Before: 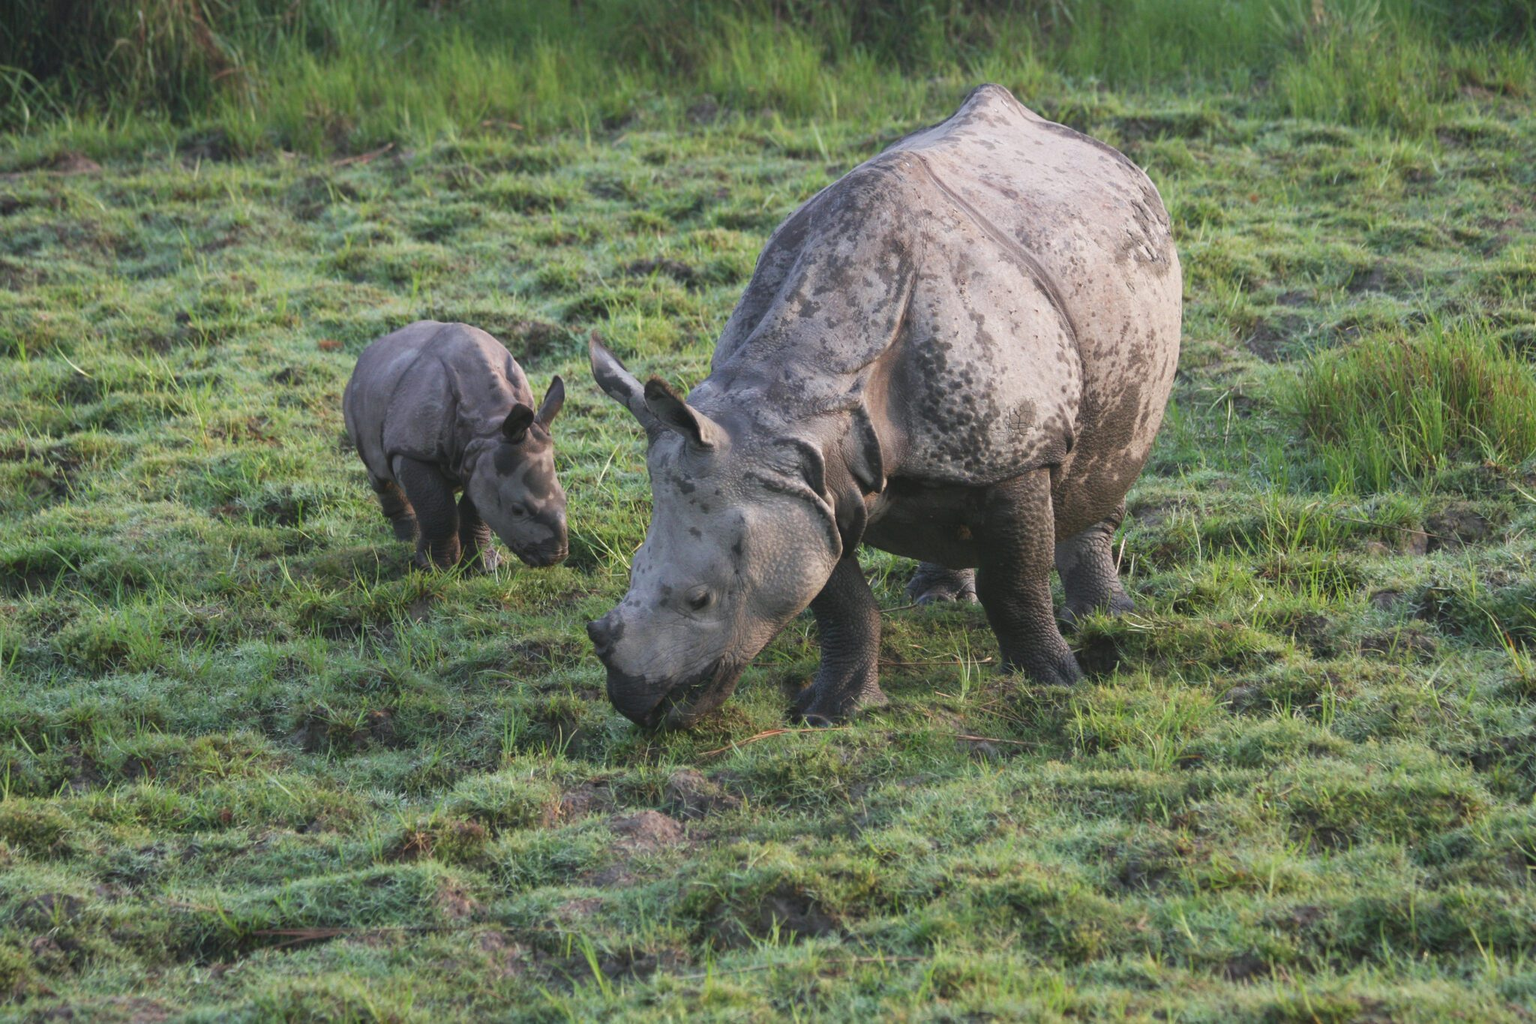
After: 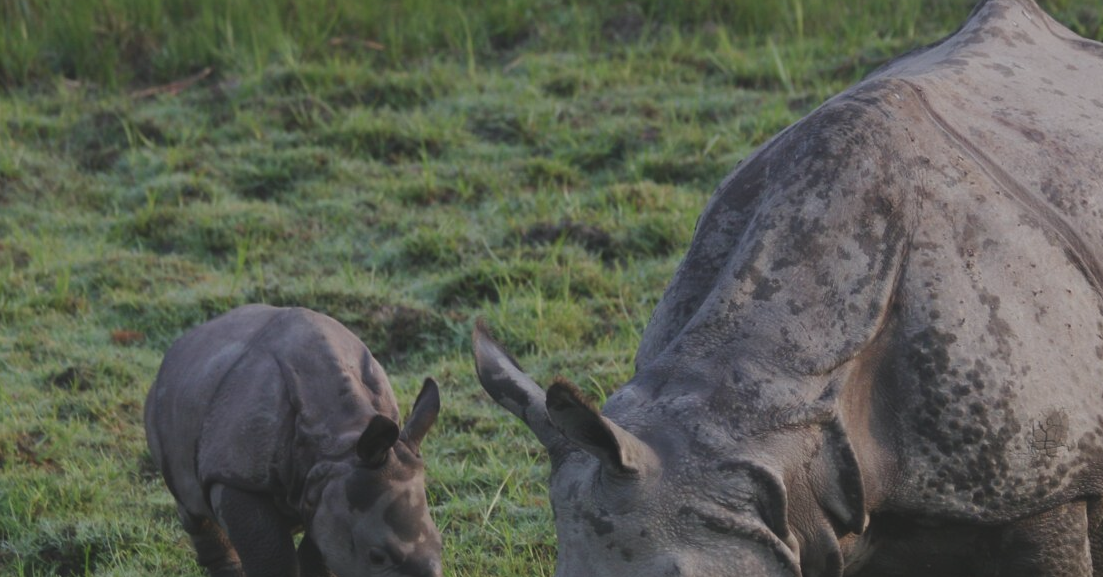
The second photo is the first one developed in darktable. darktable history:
shadows and highlights: radius 125.46, shadows 30.51, highlights -30.51, low approximation 0.01, soften with gaussian
crop: left 15.306%, top 9.065%, right 30.789%, bottom 48.638%
exposure: black level correction -0.016, exposure -1.018 EV, compensate highlight preservation false
